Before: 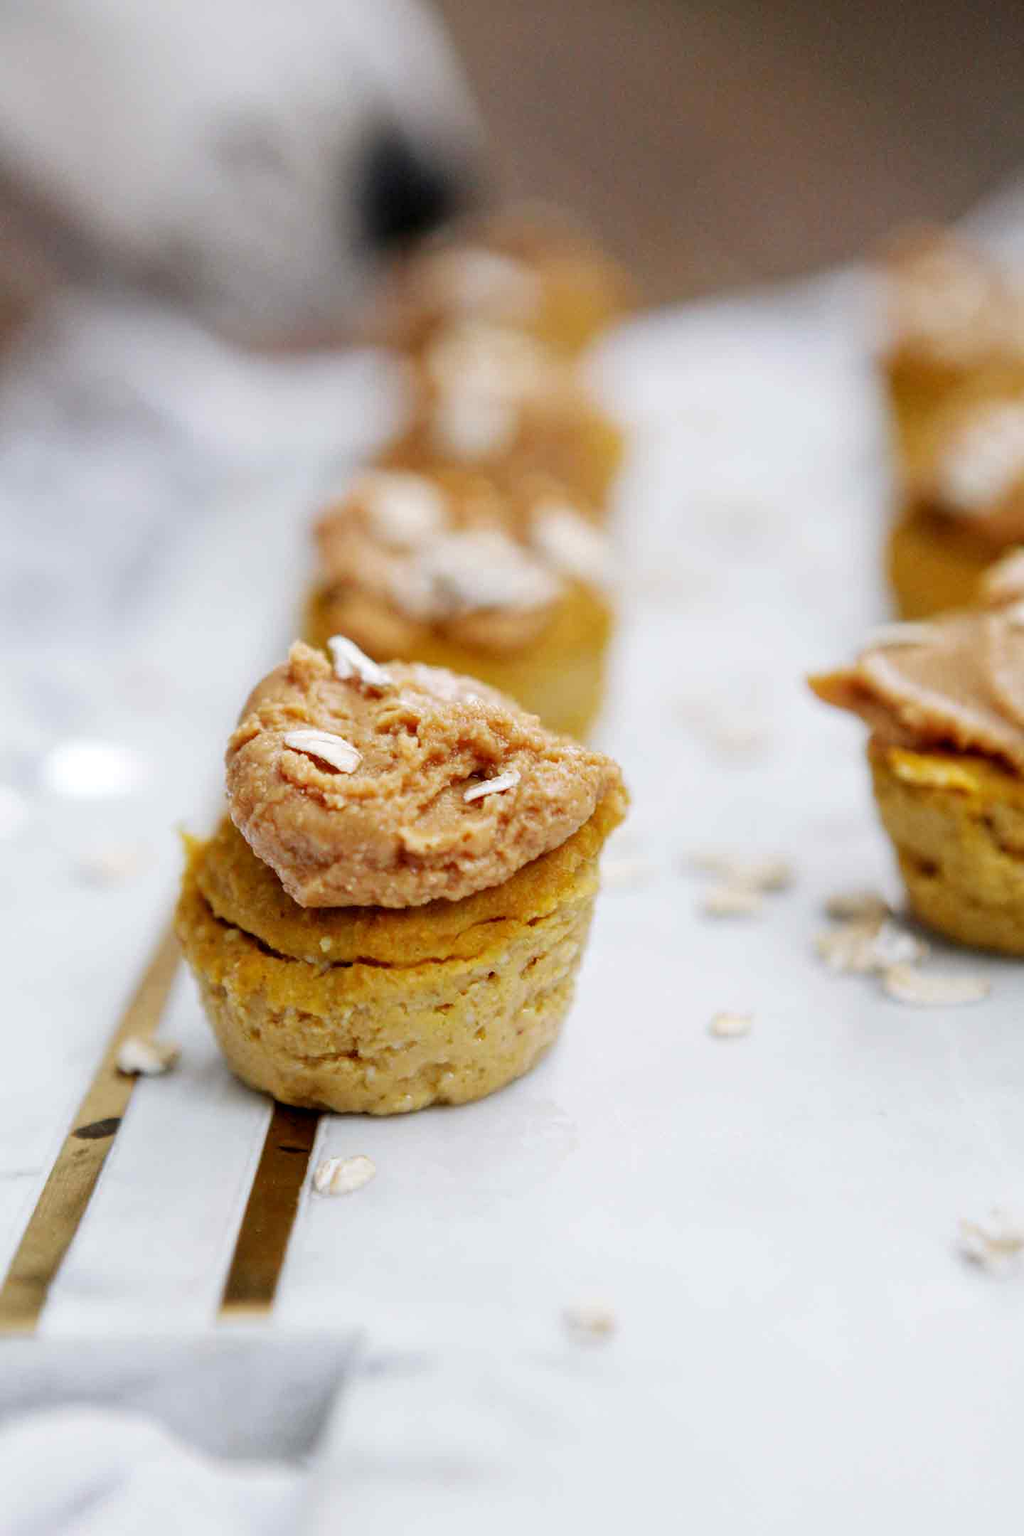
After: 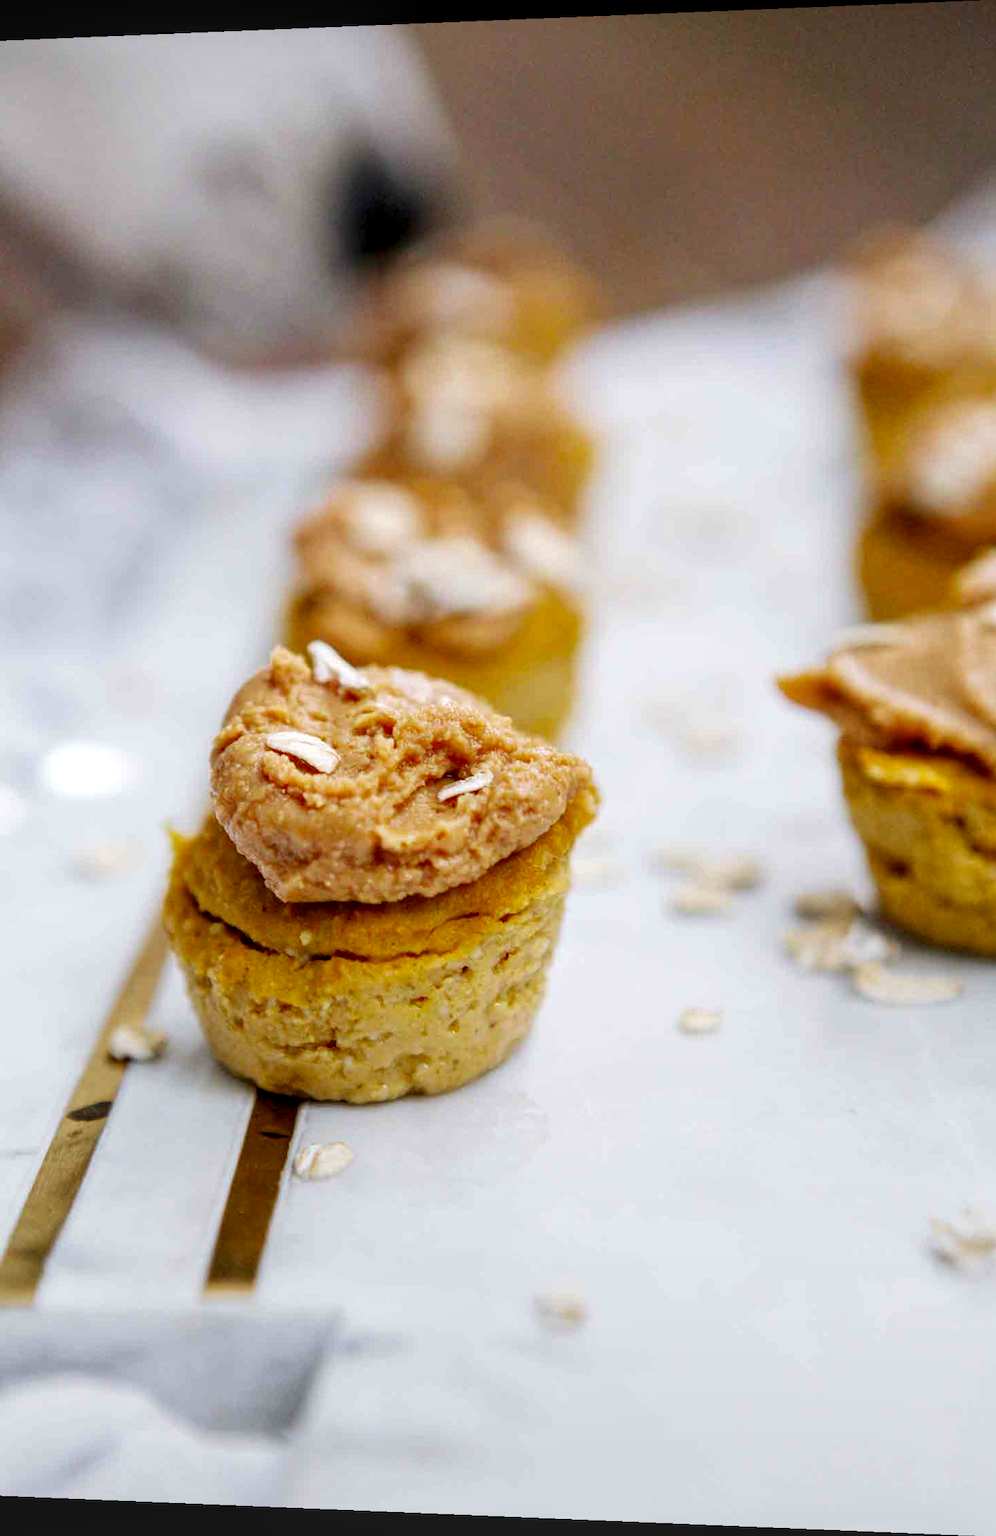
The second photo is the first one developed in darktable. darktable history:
color balance: output saturation 110%
local contrast: on, module defaults
velvia: strength 15%
rotate and perspective: lens shift (horizontal) -0.055, automatic cropping off
